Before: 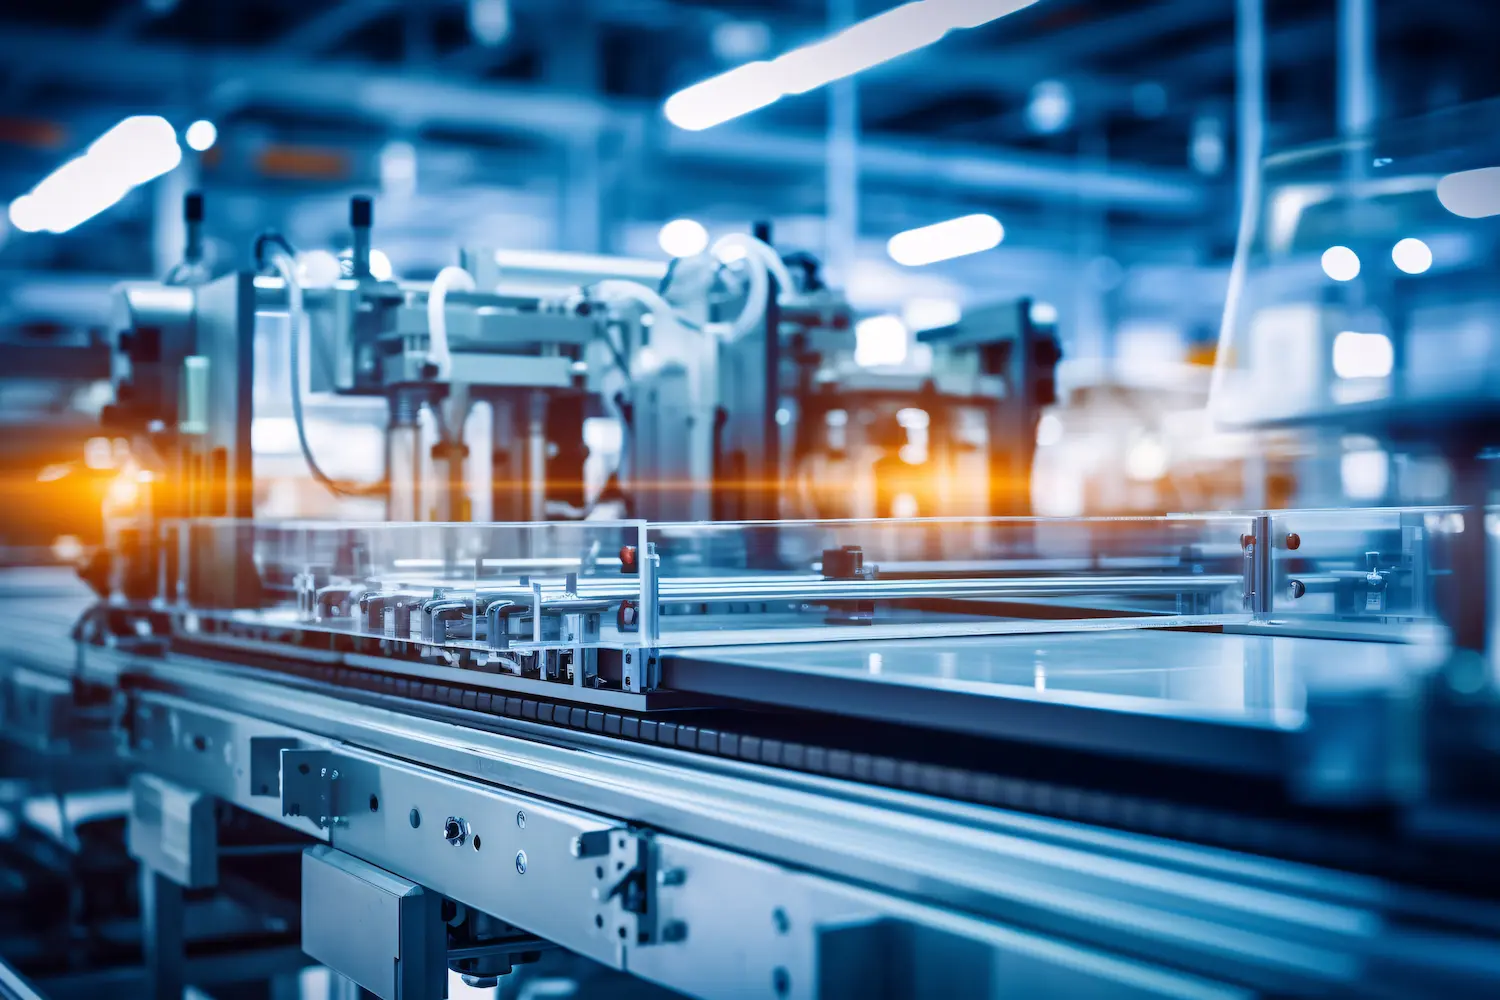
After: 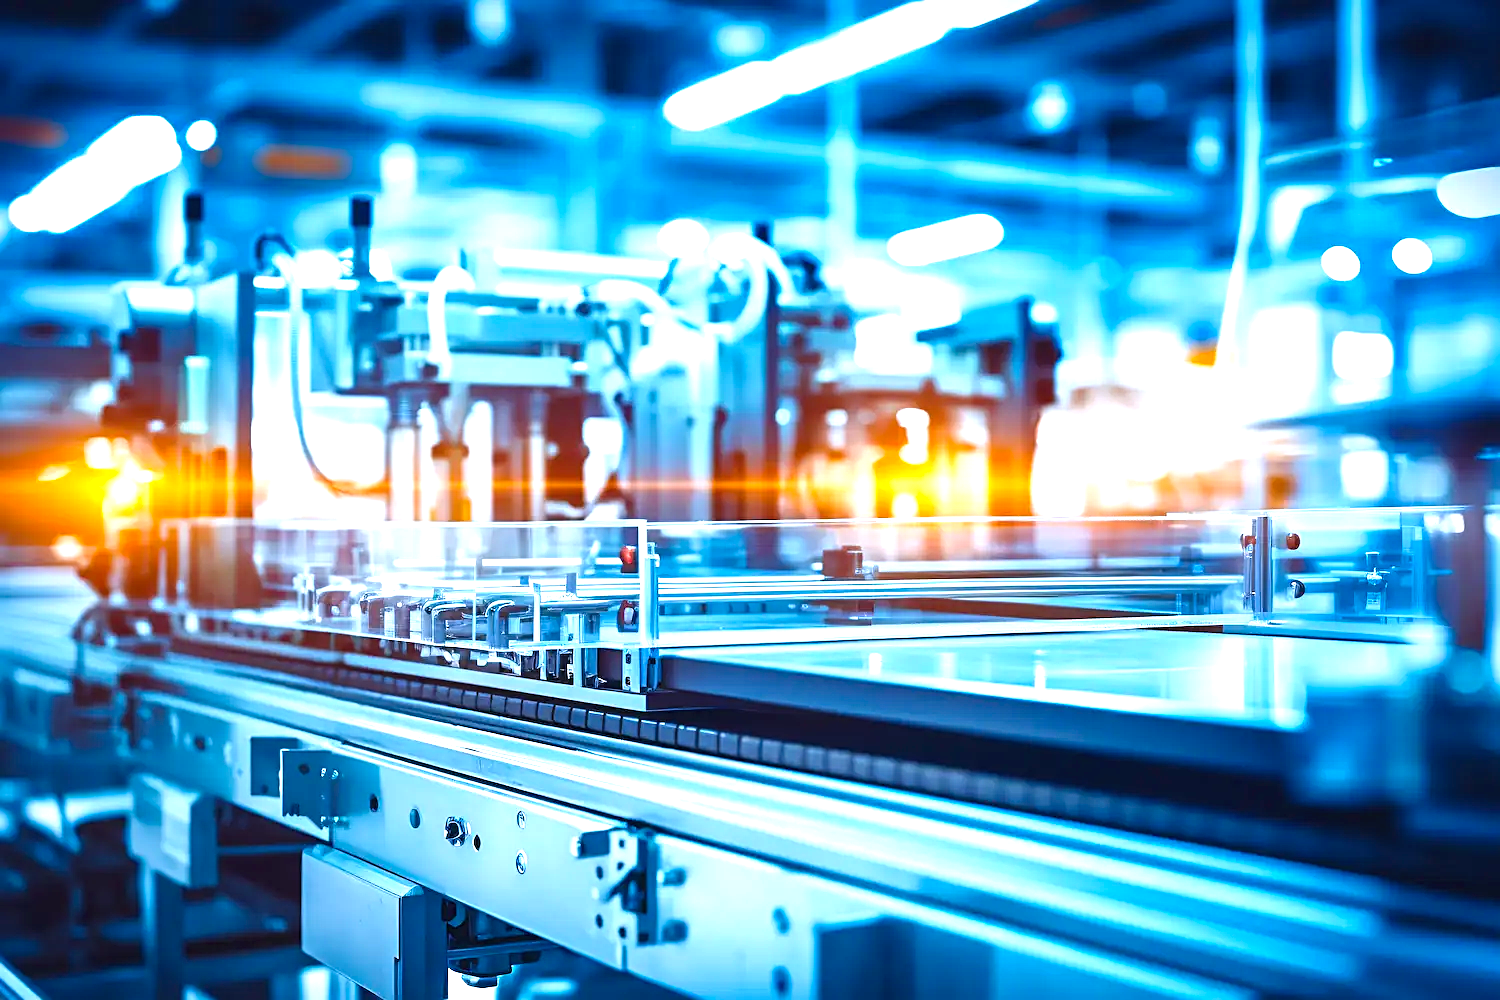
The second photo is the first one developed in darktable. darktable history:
color balance rgb: shadows lift › chroma 2.026%, shadows lift › hue 246.97°, perceptual saturation grading › global saturation 19.489%, global vibrance 20%
sharpen: on, module defaults
exposure: black level correction -0.002, exposure 1.109 EV, compensate exposure bias true, compensate highlight preservation false
